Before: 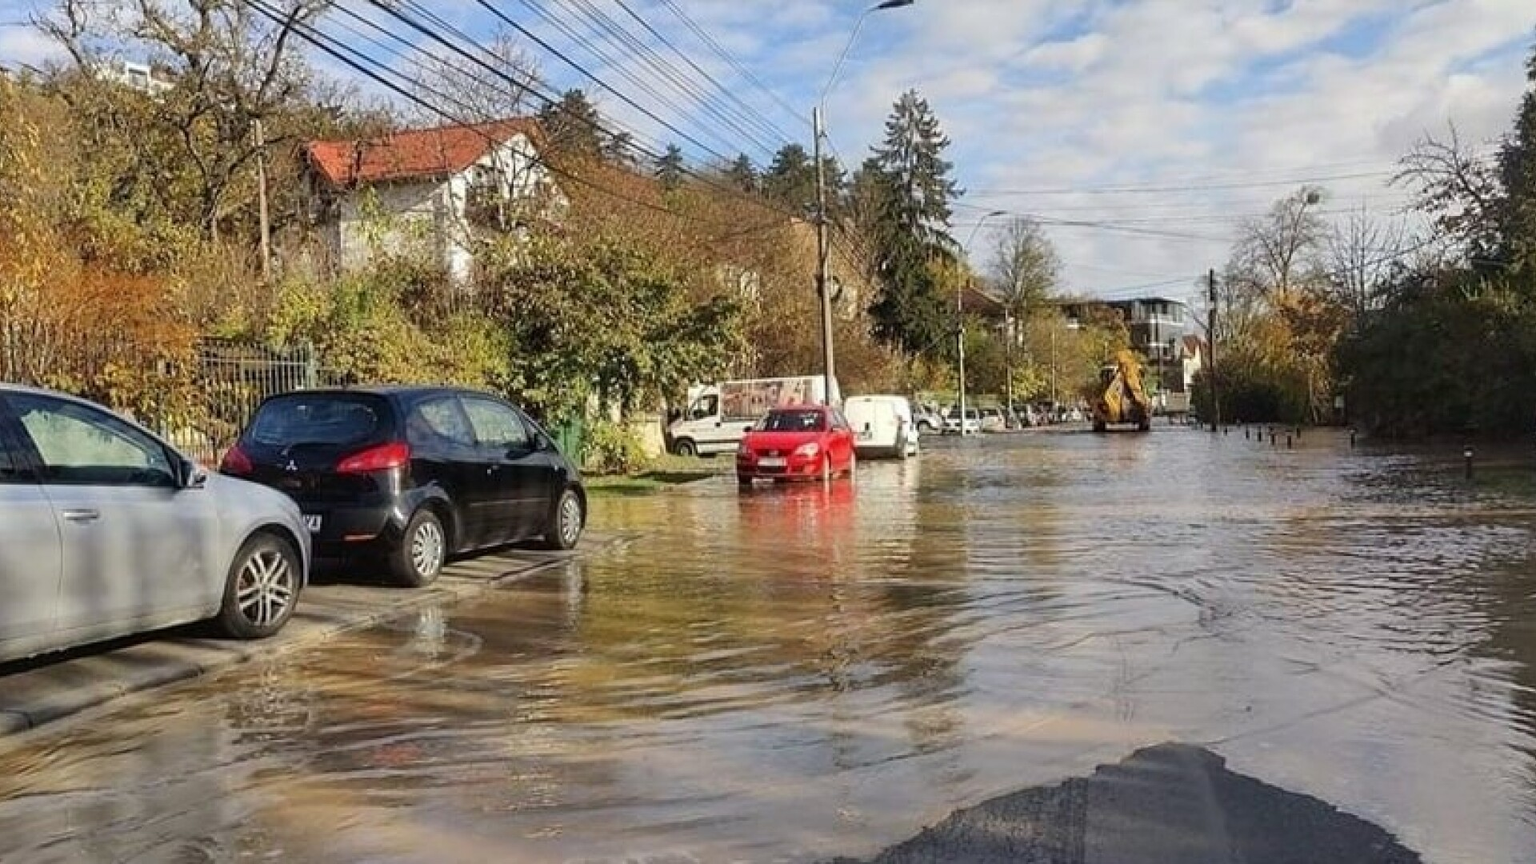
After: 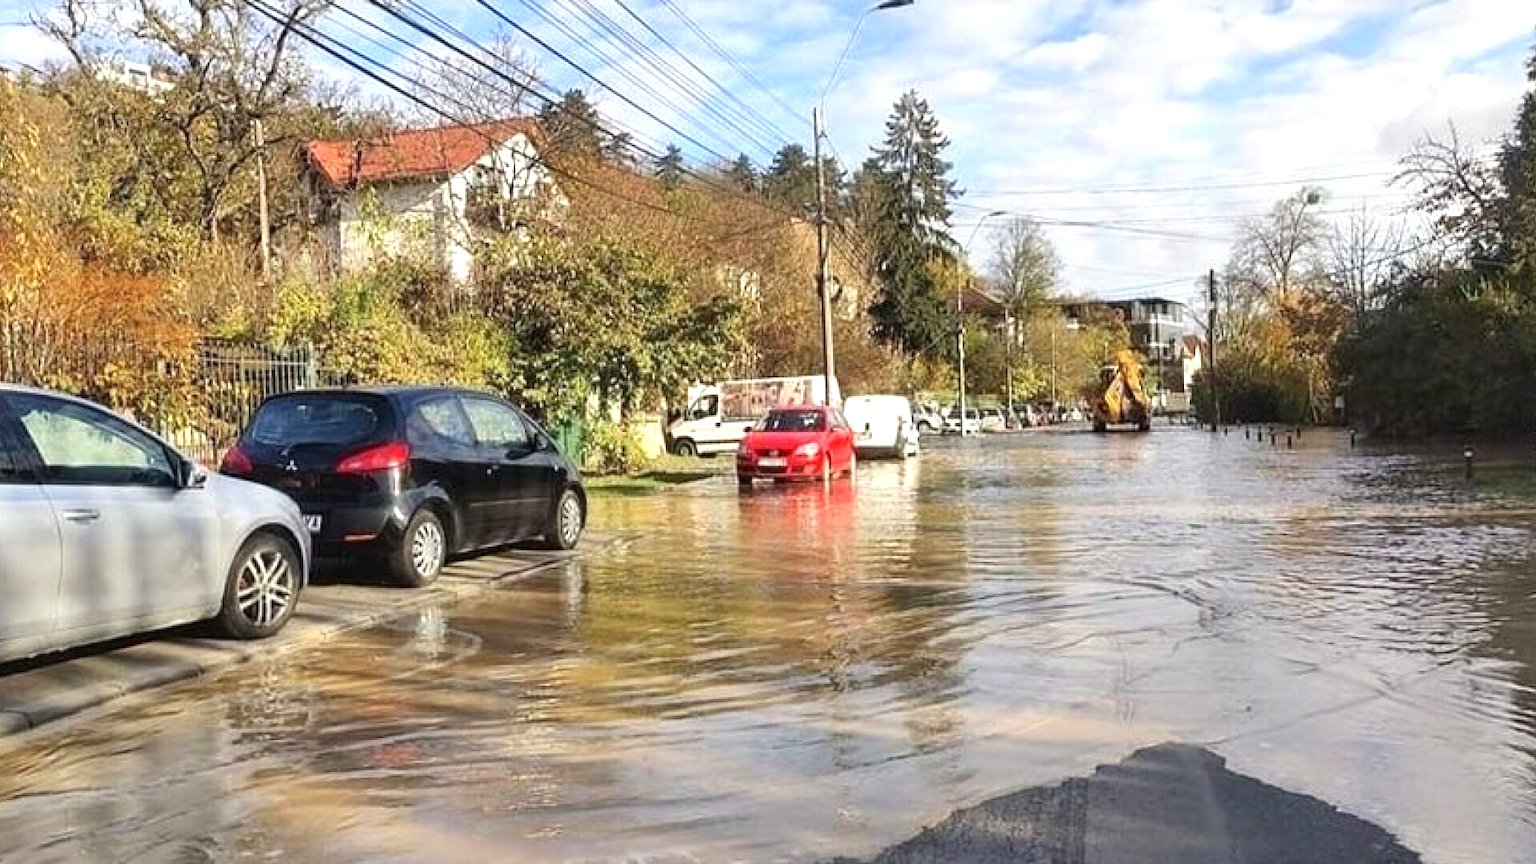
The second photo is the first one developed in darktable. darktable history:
exposure: exposure 0.698 EV, compensate highlight preservation false
